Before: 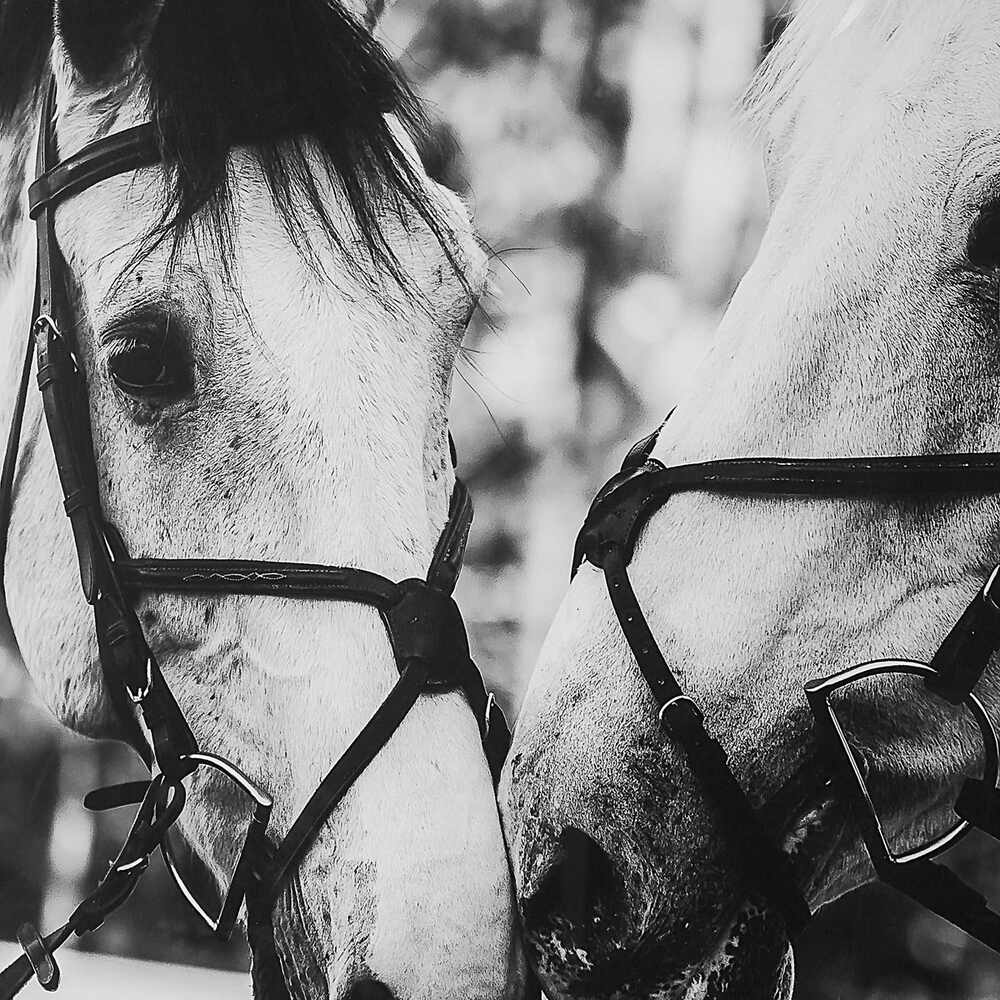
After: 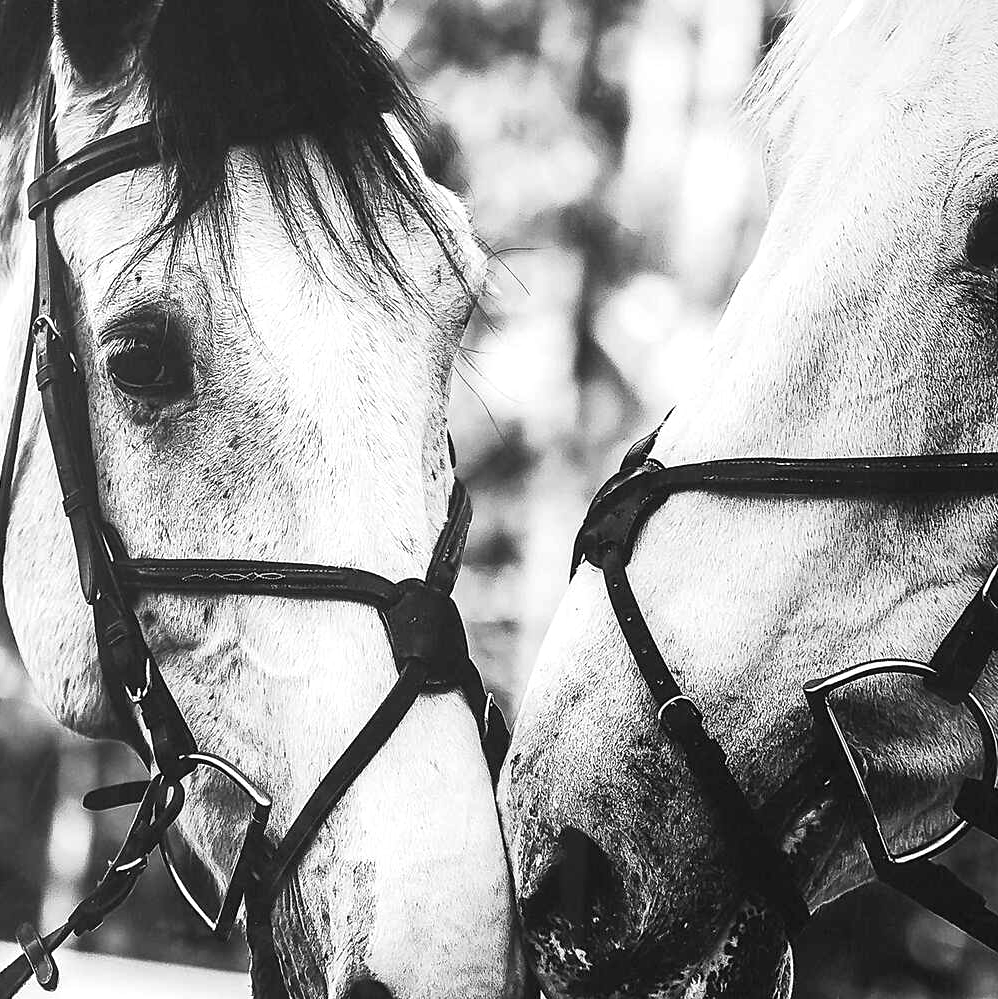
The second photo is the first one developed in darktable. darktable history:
exposure: black level correction 0, exposure 0.499 EV, compensate exposure bias true, compensate highlight preservation false
crop: left 0.151%
